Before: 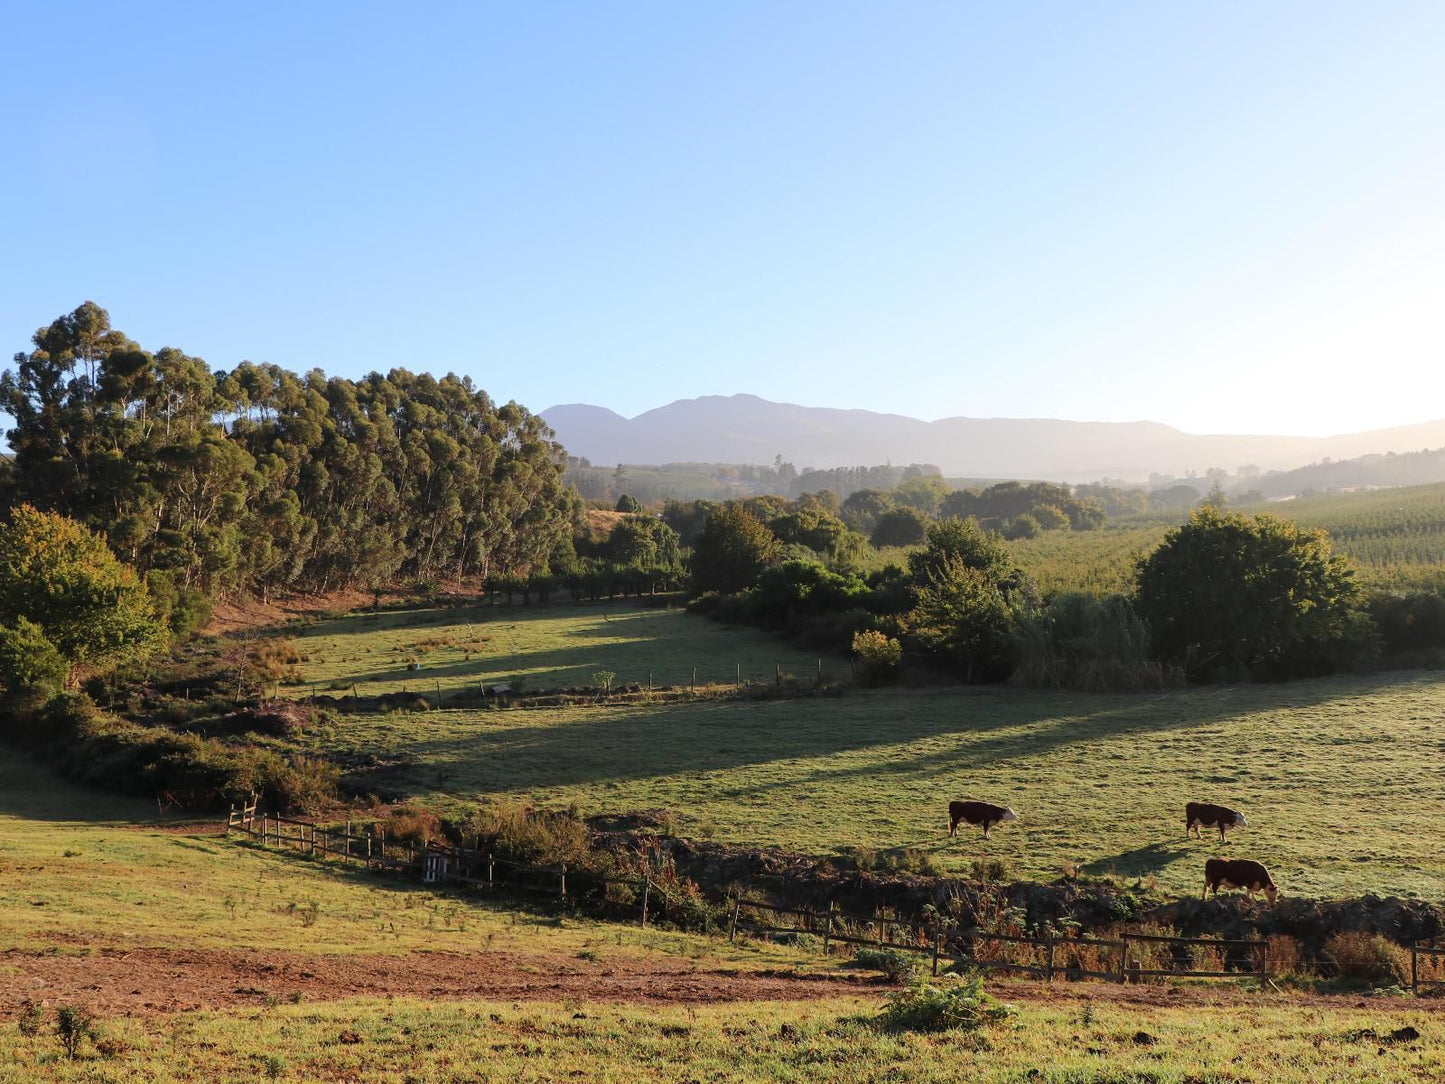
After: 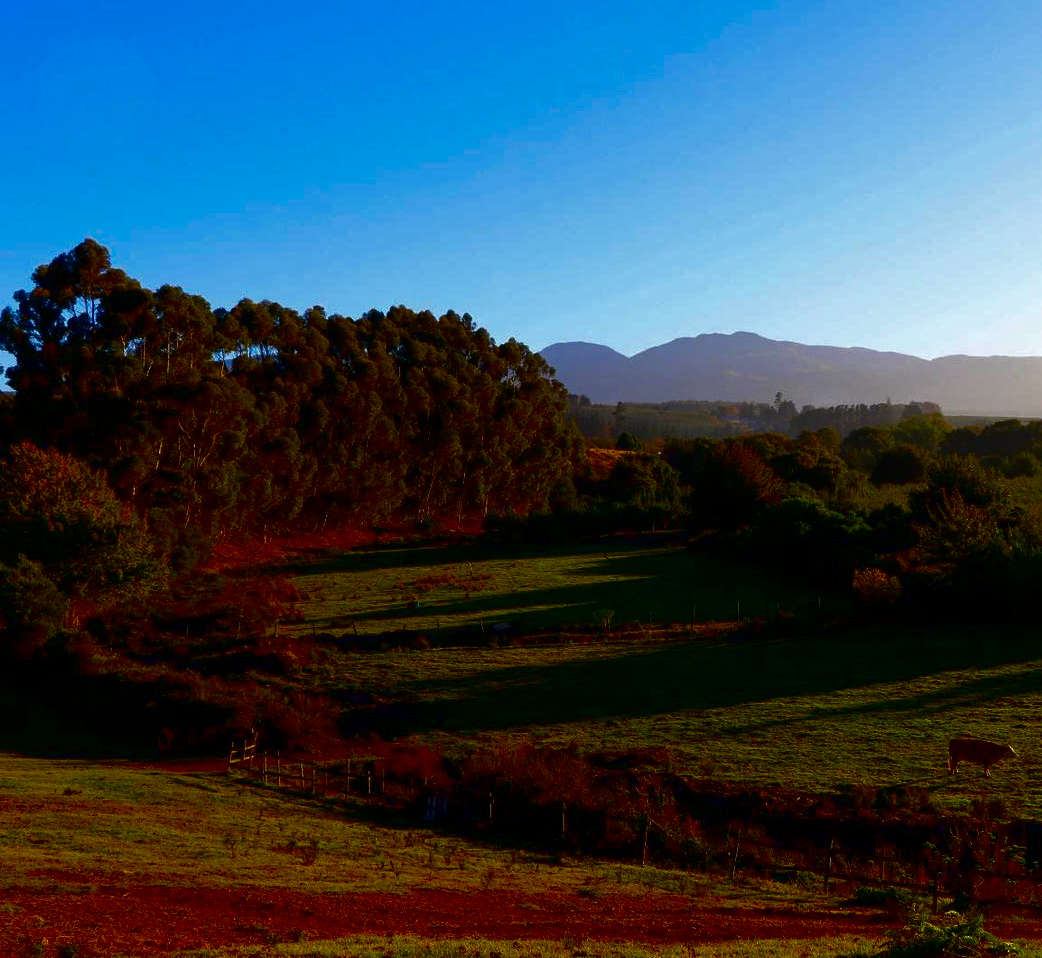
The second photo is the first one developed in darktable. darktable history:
crop: top 5.81%, right 27.882%, bottom 5.745%
contrast brightness saturation: brightness -0.99, saturation 0.993
